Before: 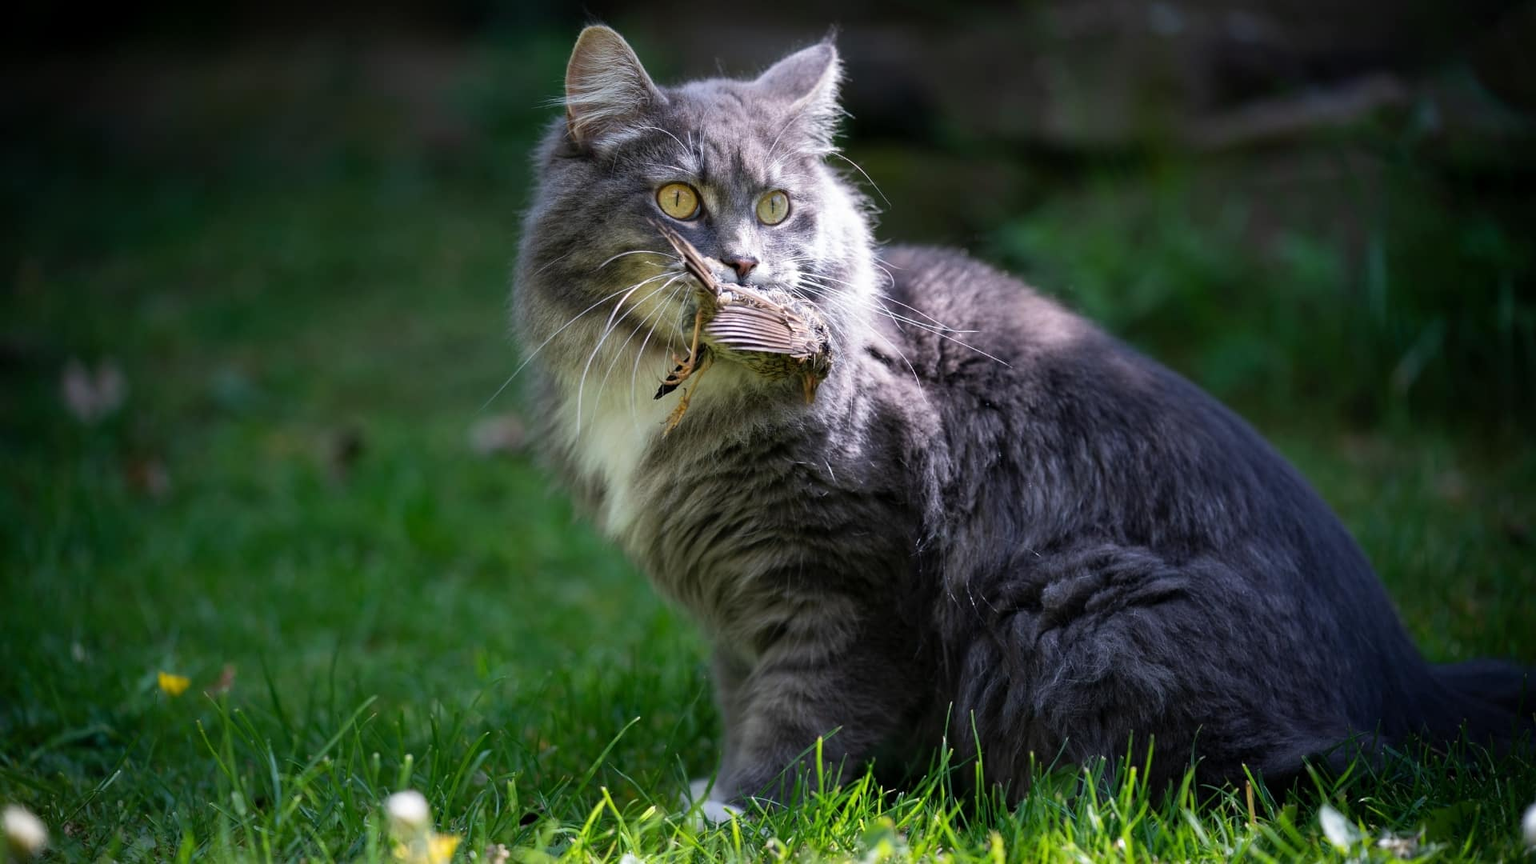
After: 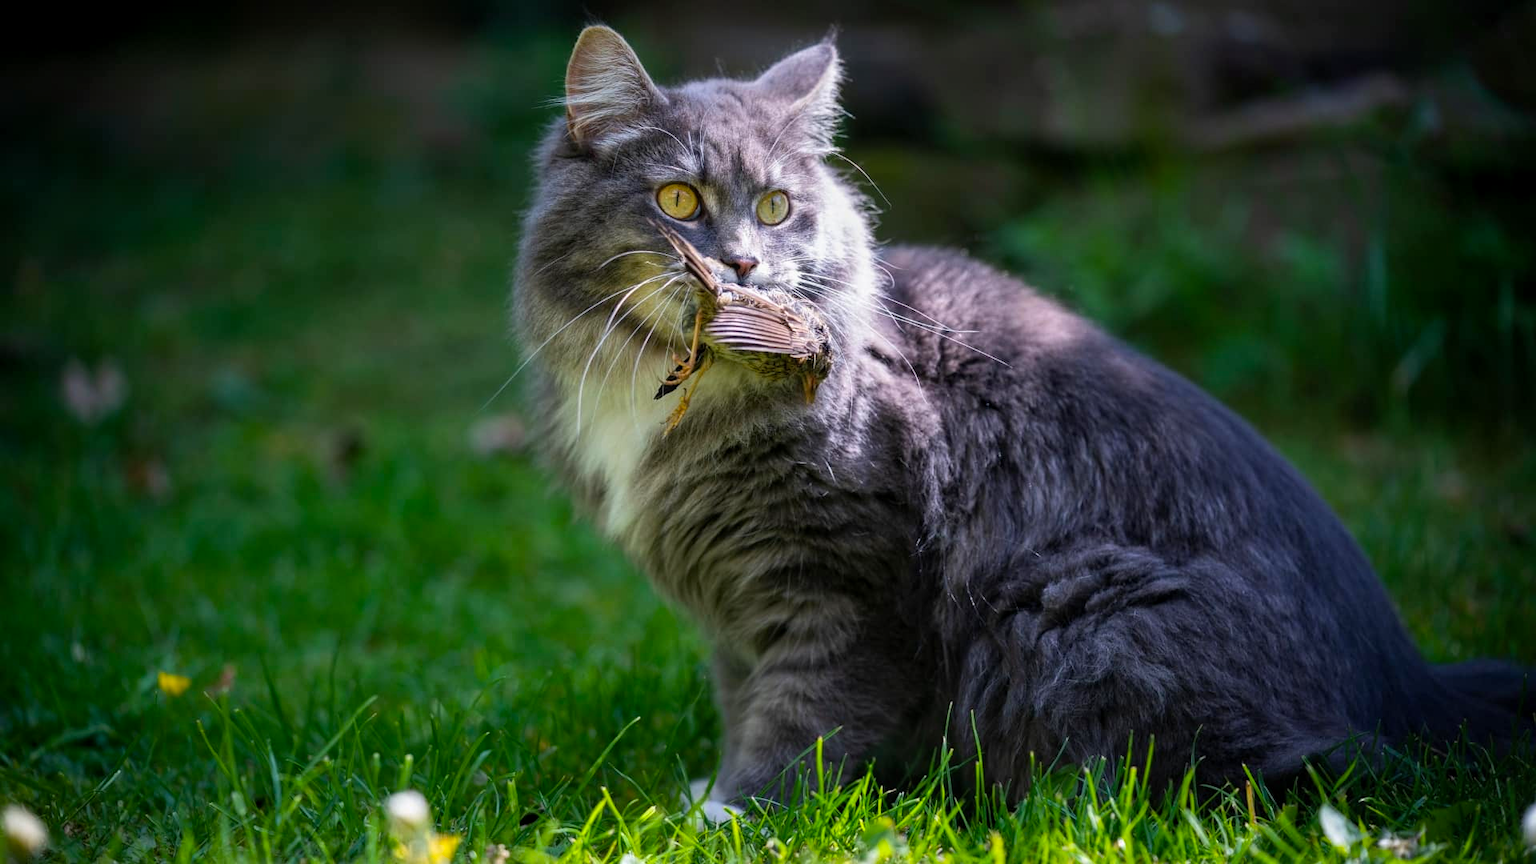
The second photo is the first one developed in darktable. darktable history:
exposure: exposure -0.01 EV, compensate highlight preservation false
color balance rgb: perceptual saturation grading › global saturation 20%, global vibrance 20%
white balance: red 1, blue 1
local contrast: detail 115%
